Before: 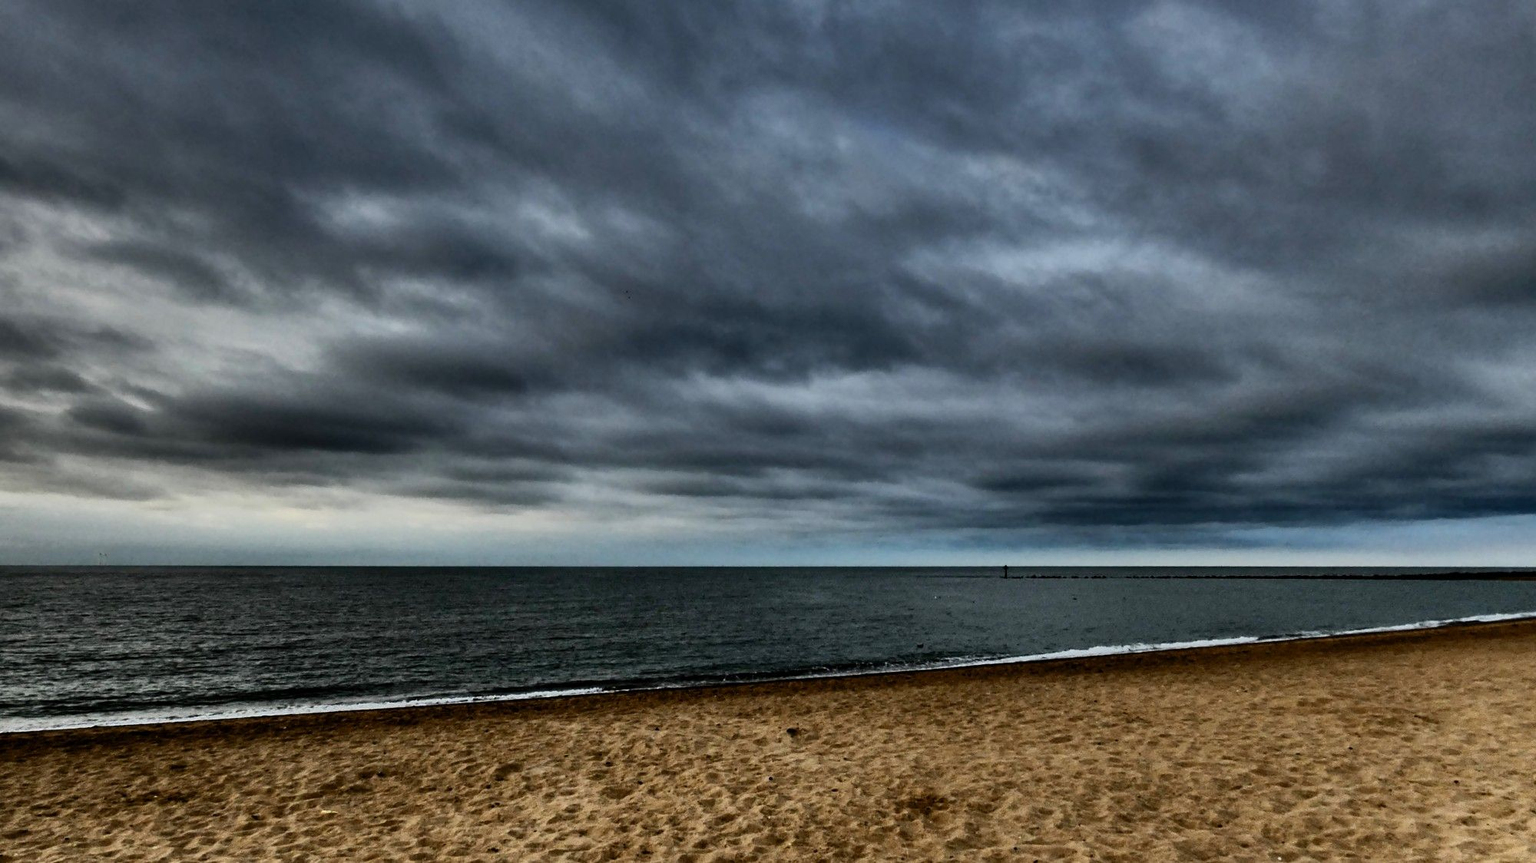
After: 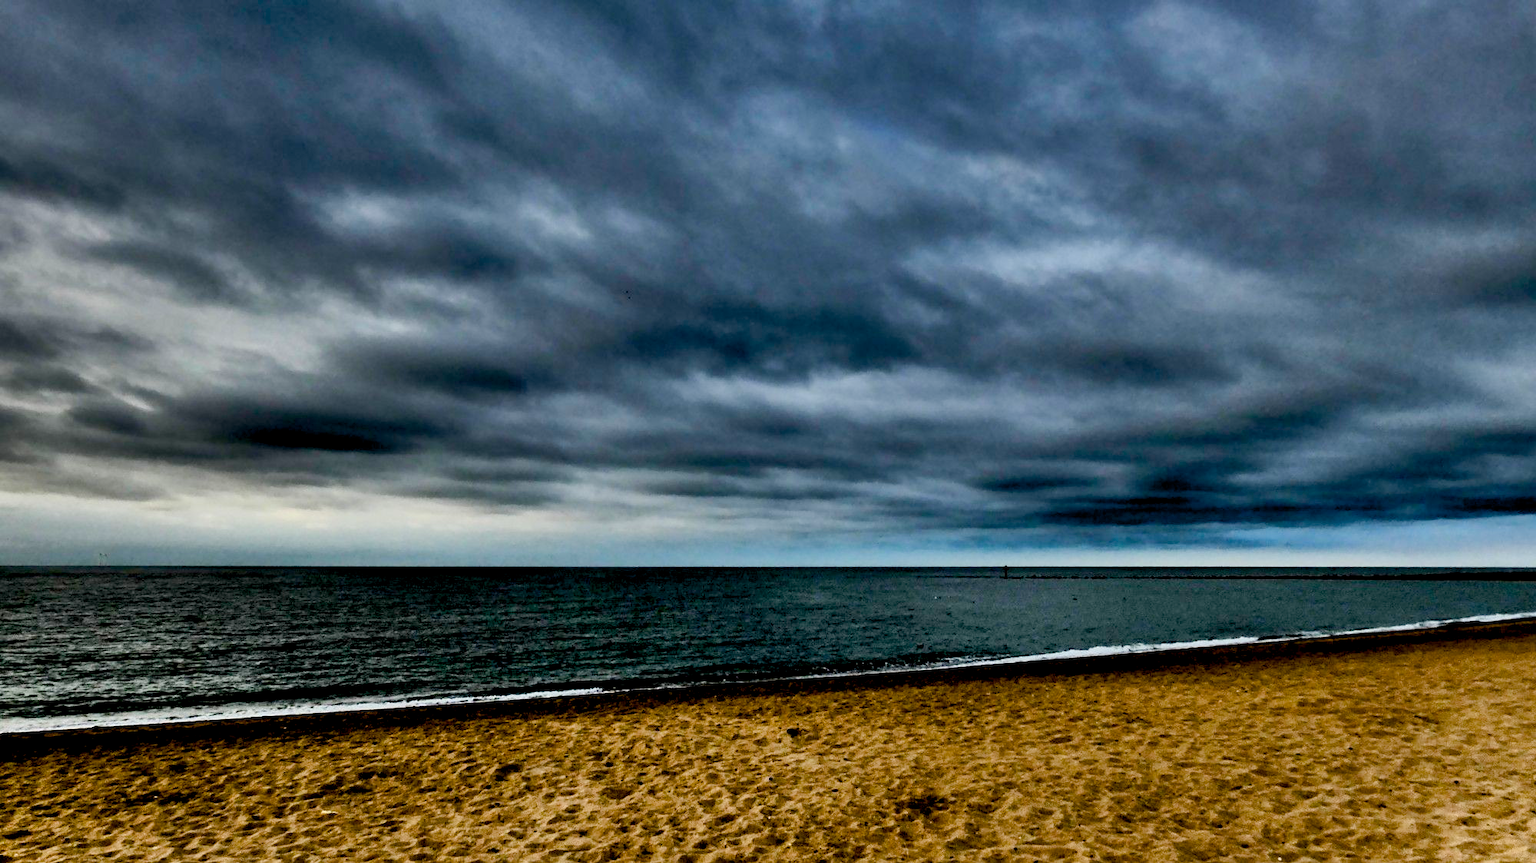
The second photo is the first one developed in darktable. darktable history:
rgb levels: preserve colors max RGB
shadows and highlights: white point adjustment 0.05, highlights color adjustment 55.9%, soften with gaussian
color balance rgb: shadows lift › luminance -9.41%, highlights gain › luminance 17.6%, global offset › luminance -1.45%, perceptual saturation grading › highlights -17.77%, perceptual saturation grading › mid-tones 33.1%, perceptual saturation grading › shadows 50.52%, global vibrance 24.22%
